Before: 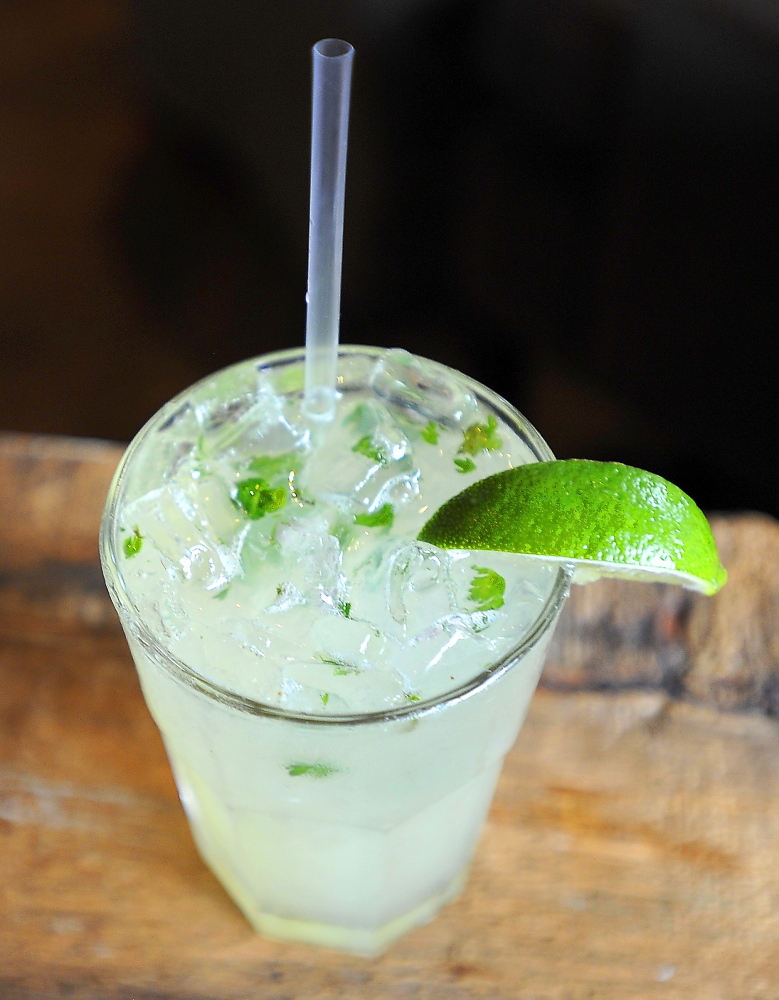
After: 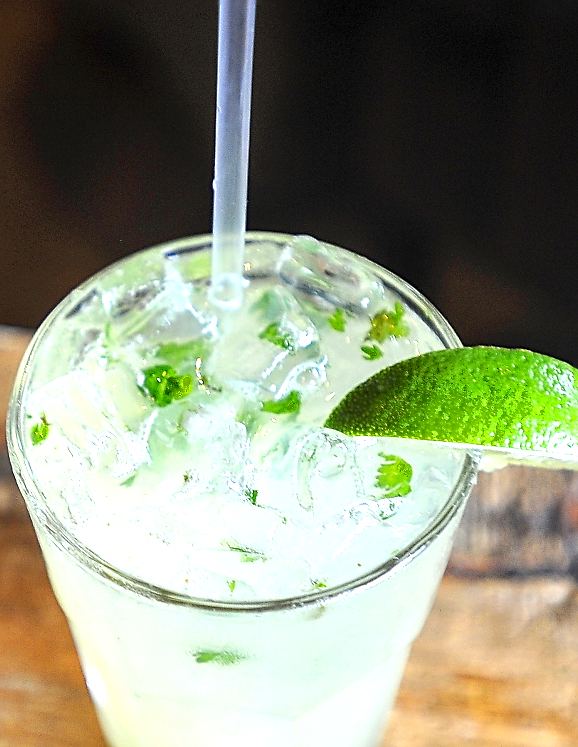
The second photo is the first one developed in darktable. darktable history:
exposure: exposure 0.6 EV, compensate exposure bias true, compensate highlight preservation false
local contrast: on, module defaults
sharpen: on, module defaults
crop and rotate: left 11.976%, top 11.35%, right 13.79%, bottom 13.869%
